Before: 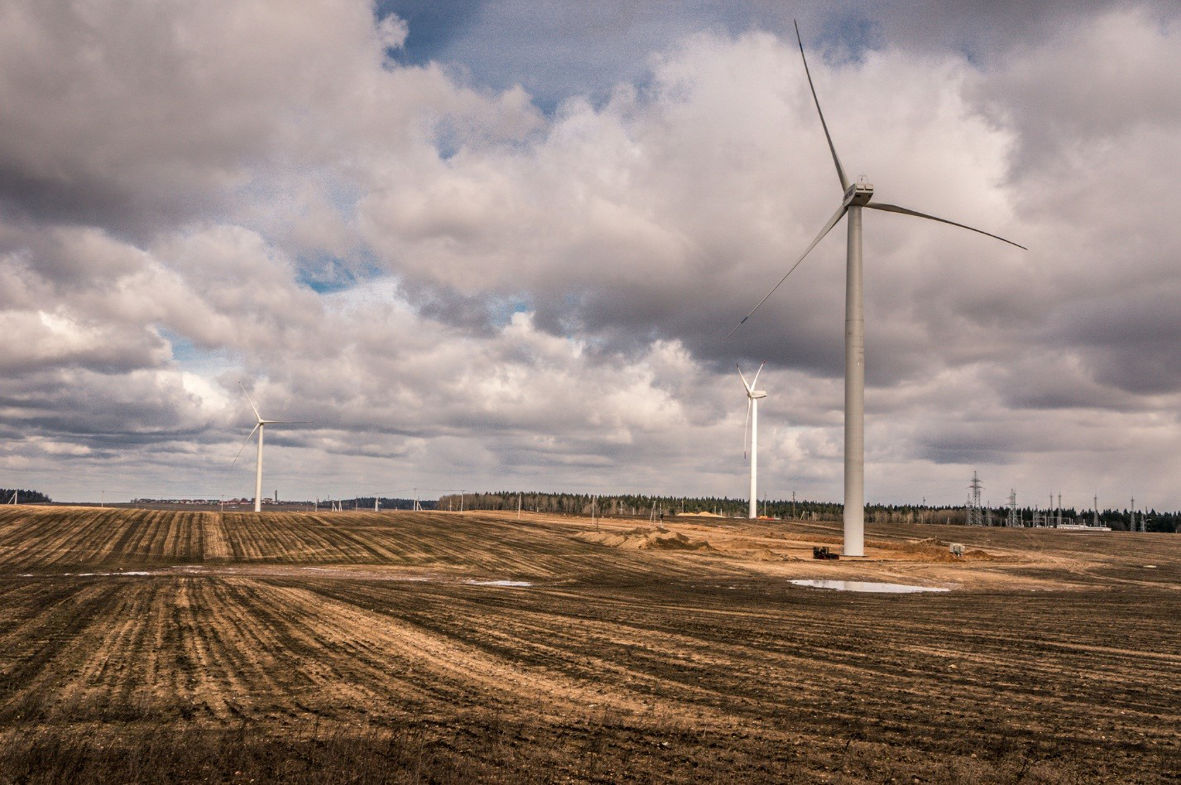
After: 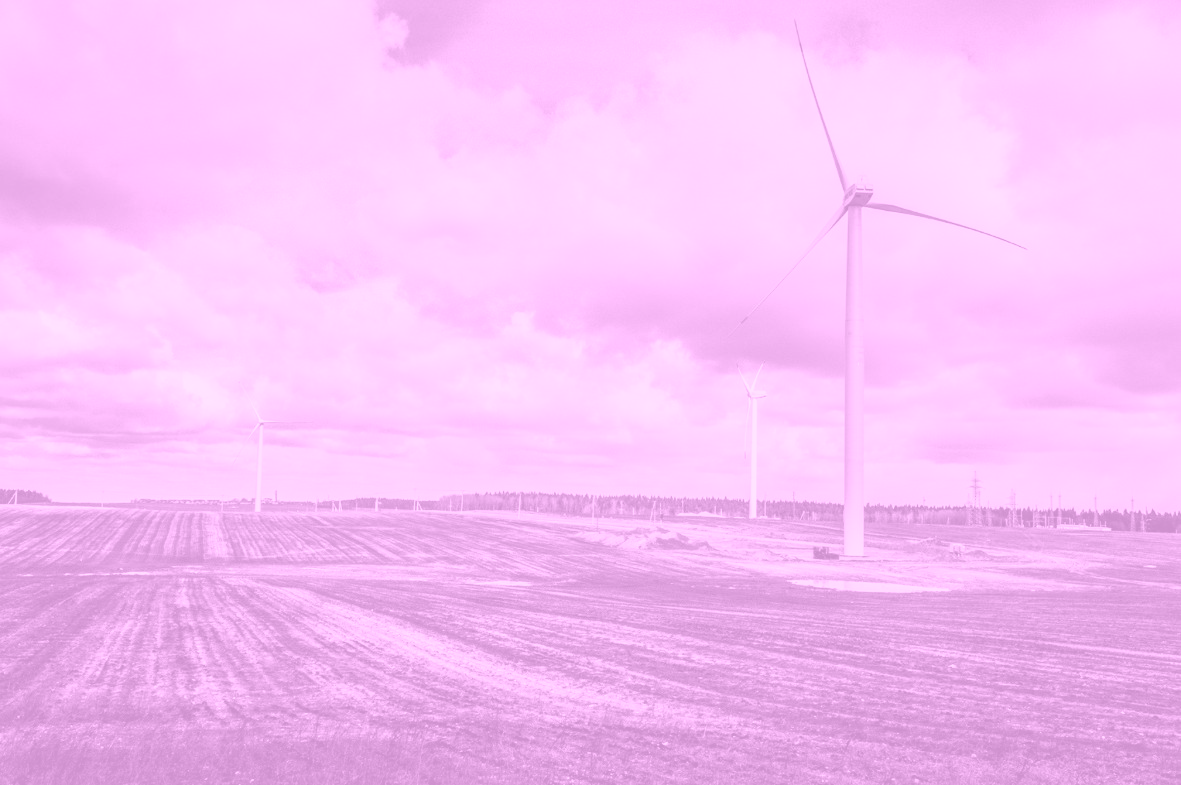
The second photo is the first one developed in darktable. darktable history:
contrast brightness saturation: contrast 0.16, saturation 0.32
colorize: hue 331.2°, saturation 69%, source mix 30.28%, lightness 69.02%, version 1
white balance: red 1.08, blue 0.791
